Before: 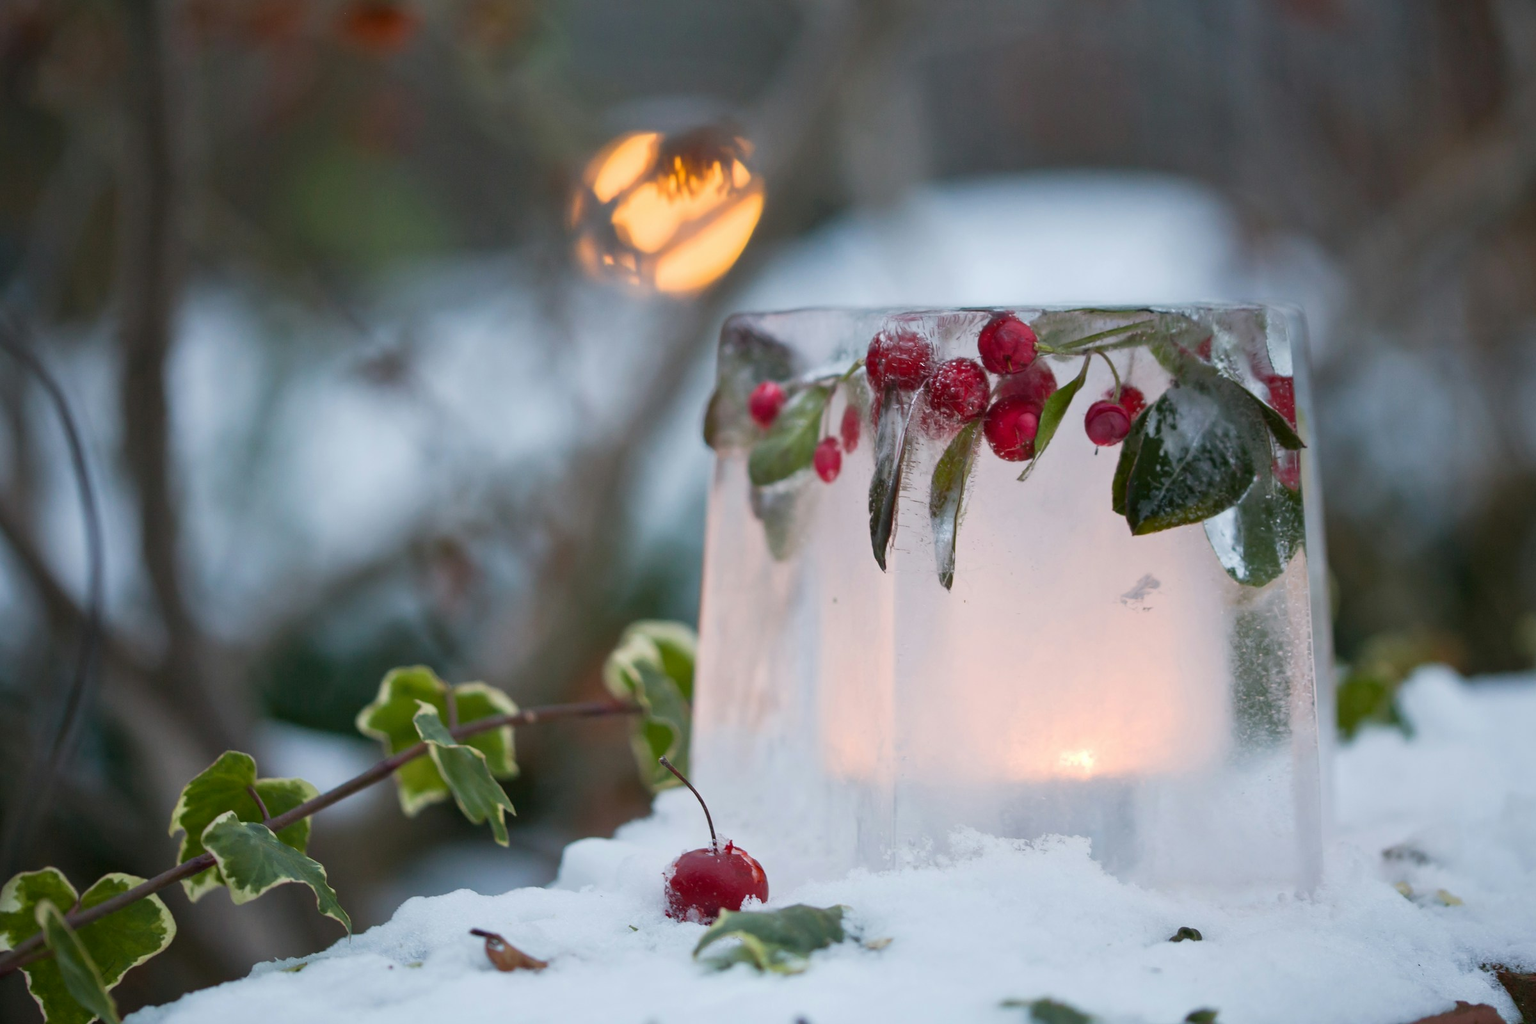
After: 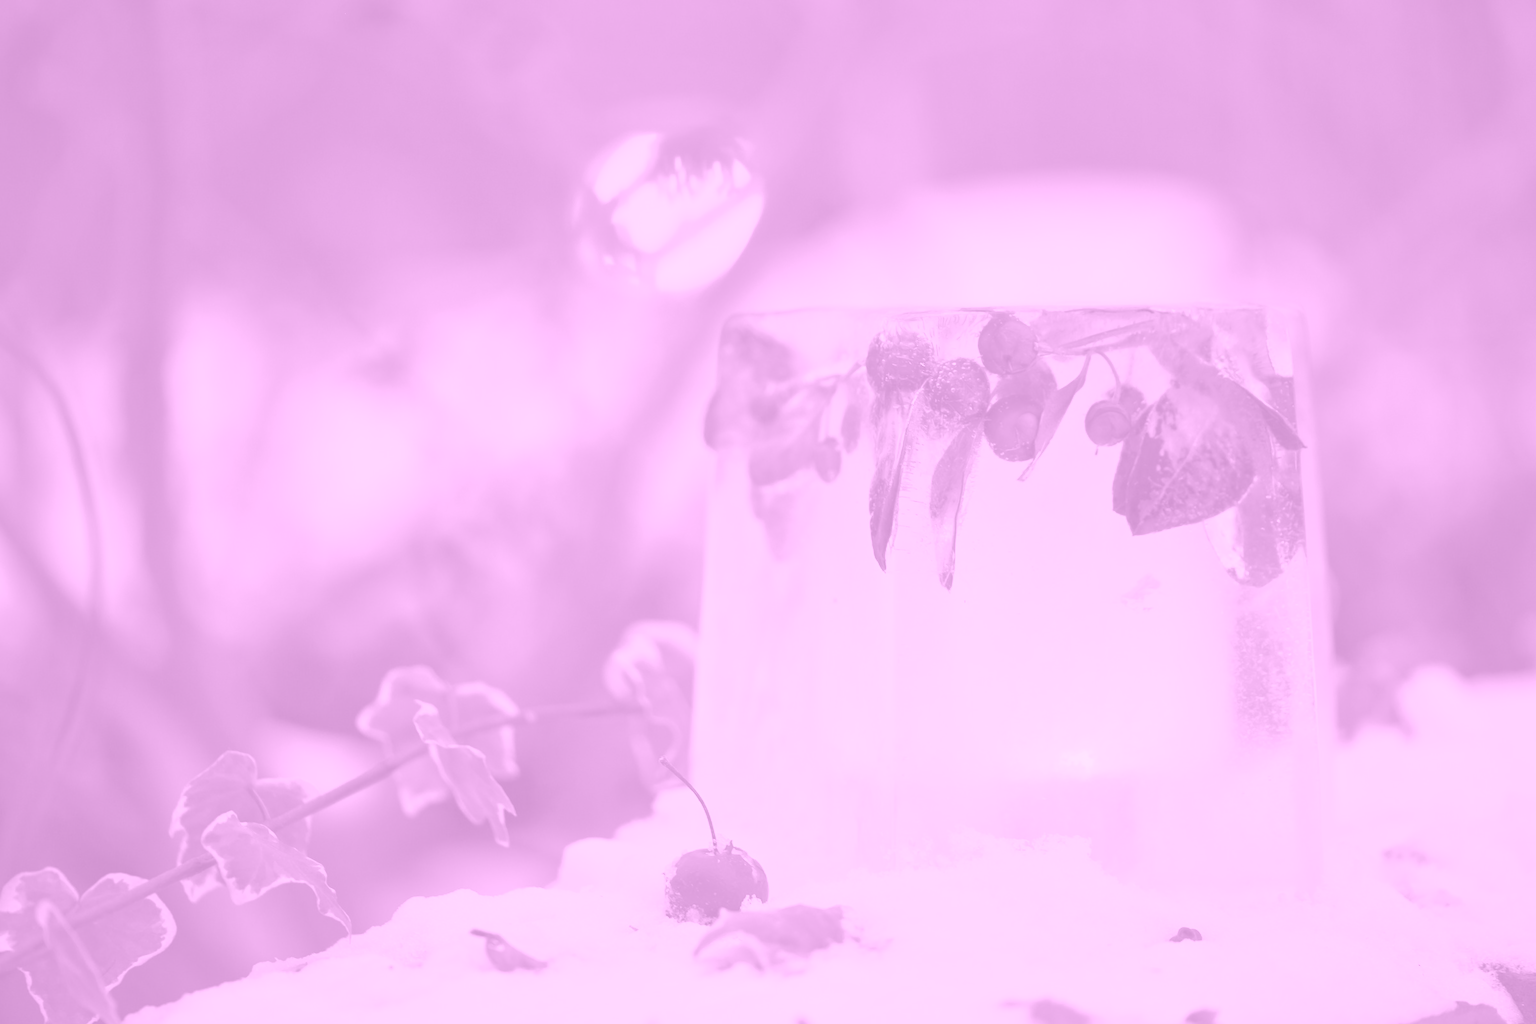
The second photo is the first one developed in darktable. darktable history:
shadows and highlights: shadows 4.1, highlights -17.6, soften with gaussian
colorize: hue 331.2°, saturation 69%, source mix 30.28%, lightness 69.02%, version 1
